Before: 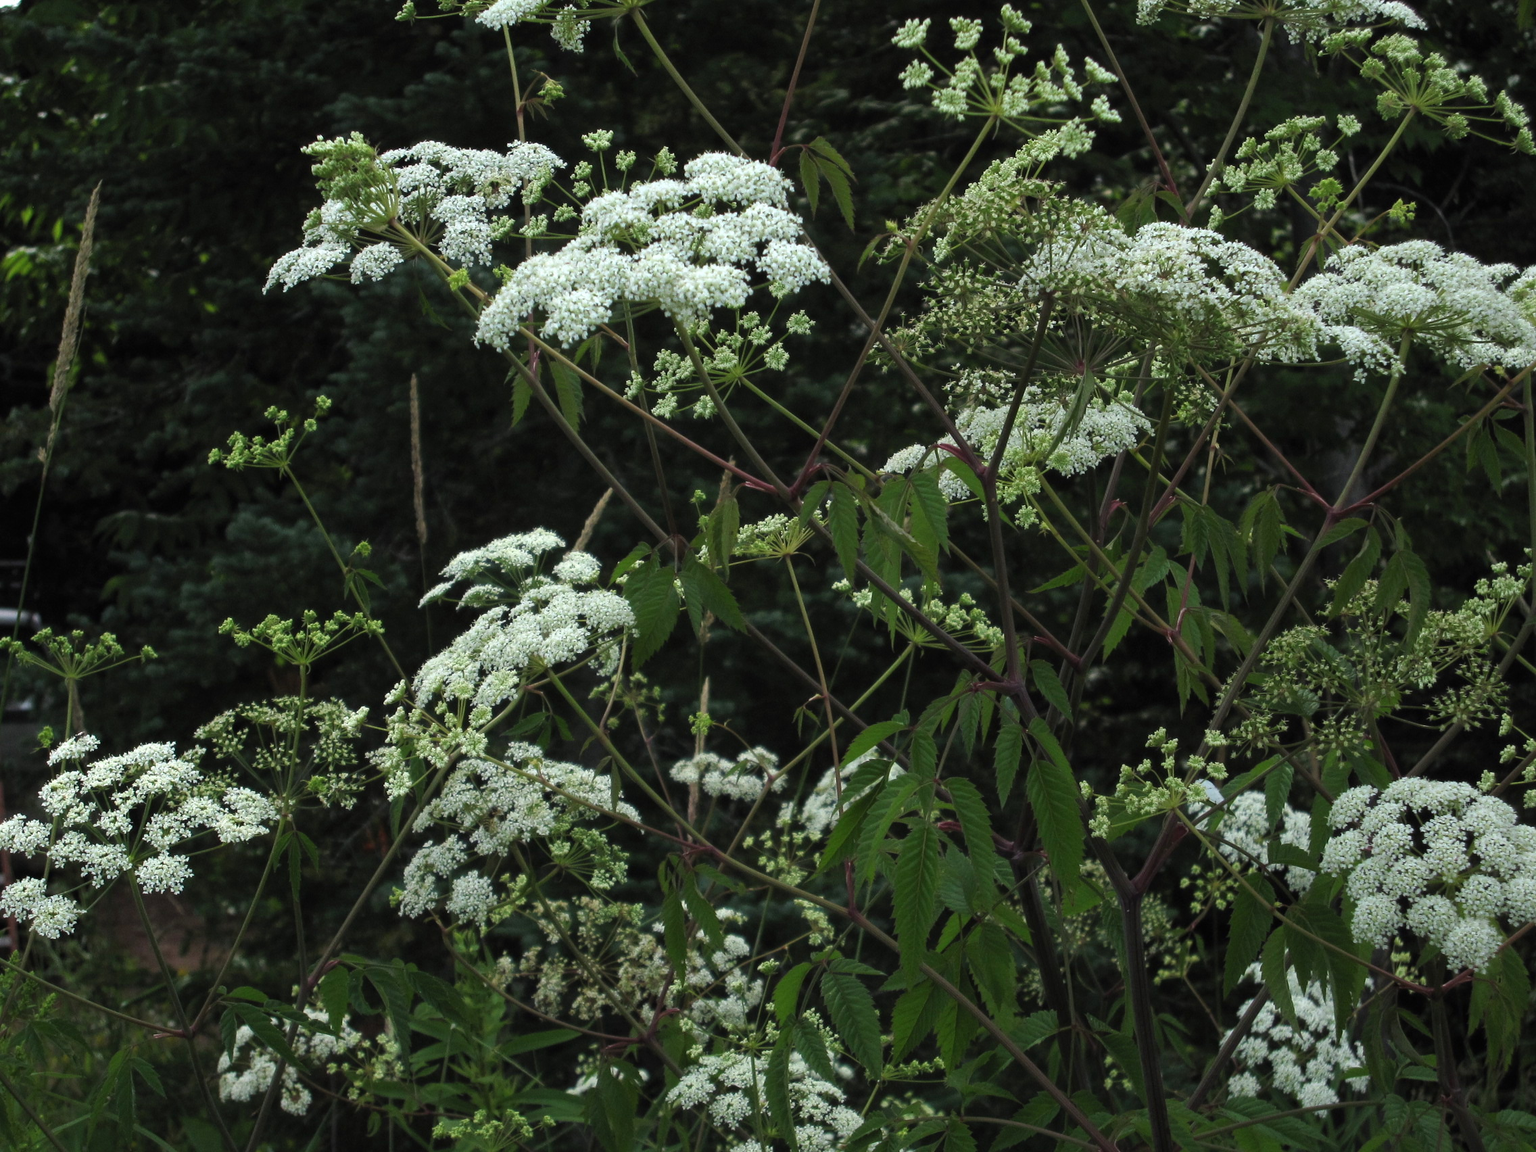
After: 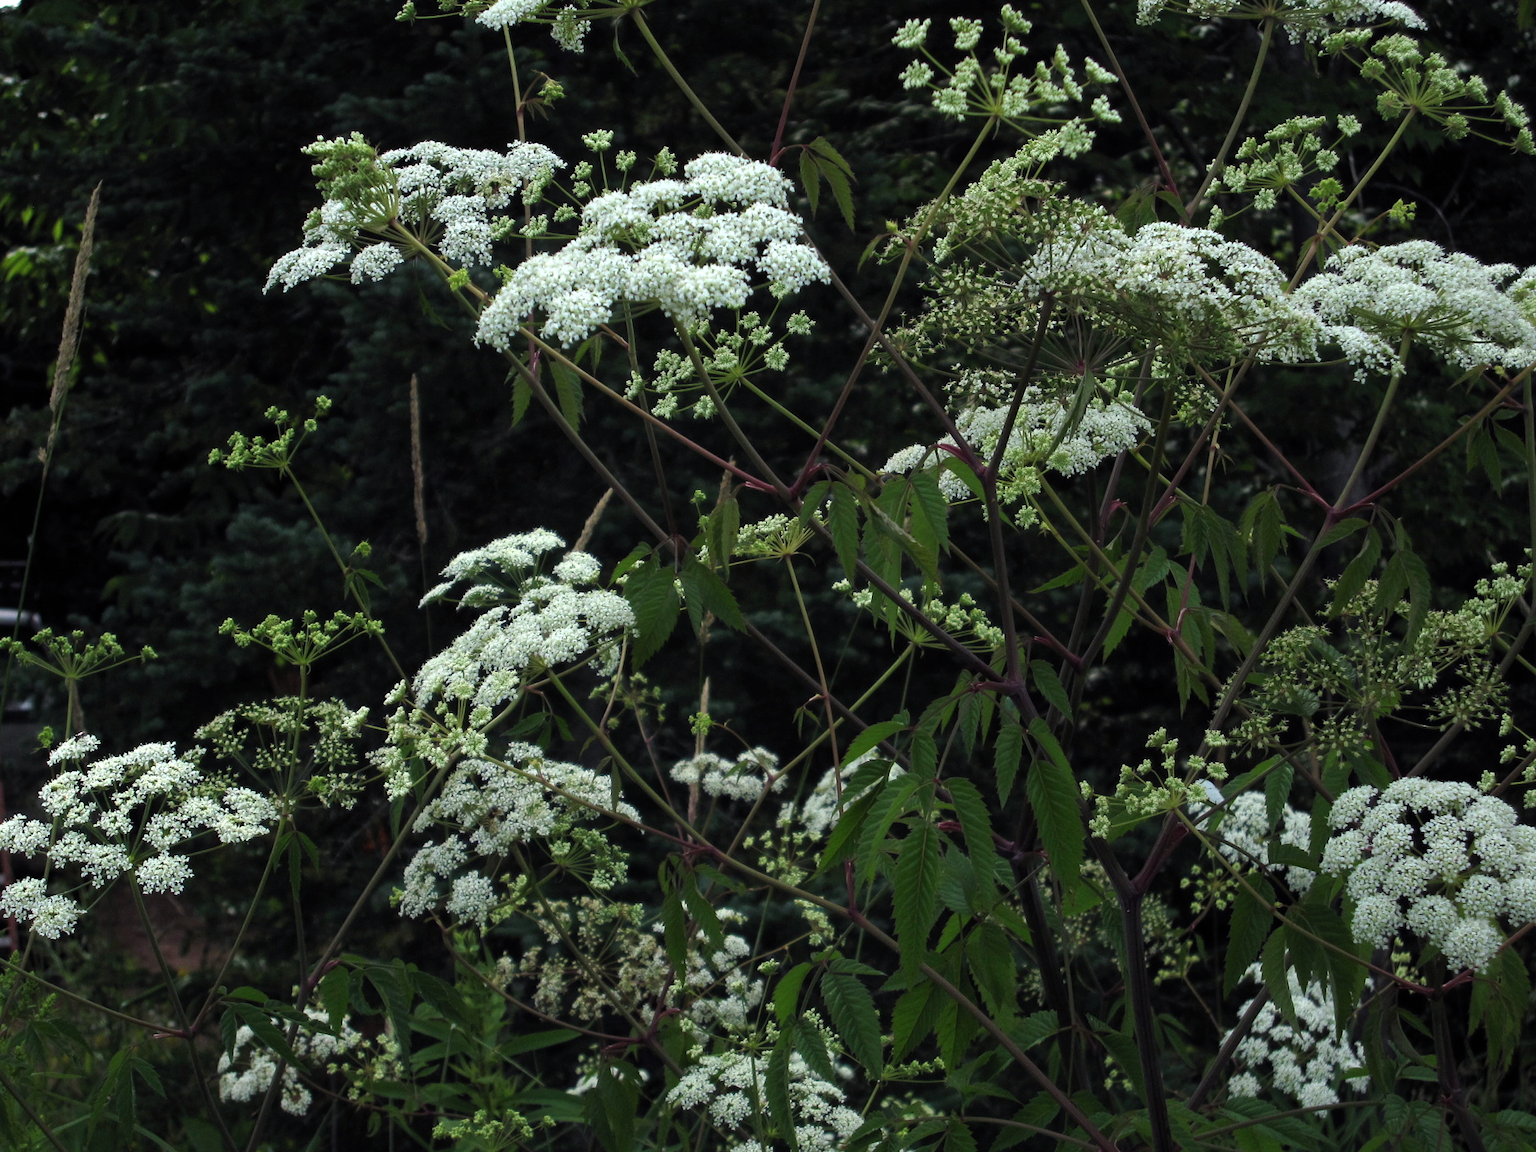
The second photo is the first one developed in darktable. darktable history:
exposure: black level correction 0.001, exposure 0.014 EV, compensate highlight preservation false
color balance: gamma [0.9, 0.988, 0.975, 1.025], gain [1.05, 1, 1, 1]
